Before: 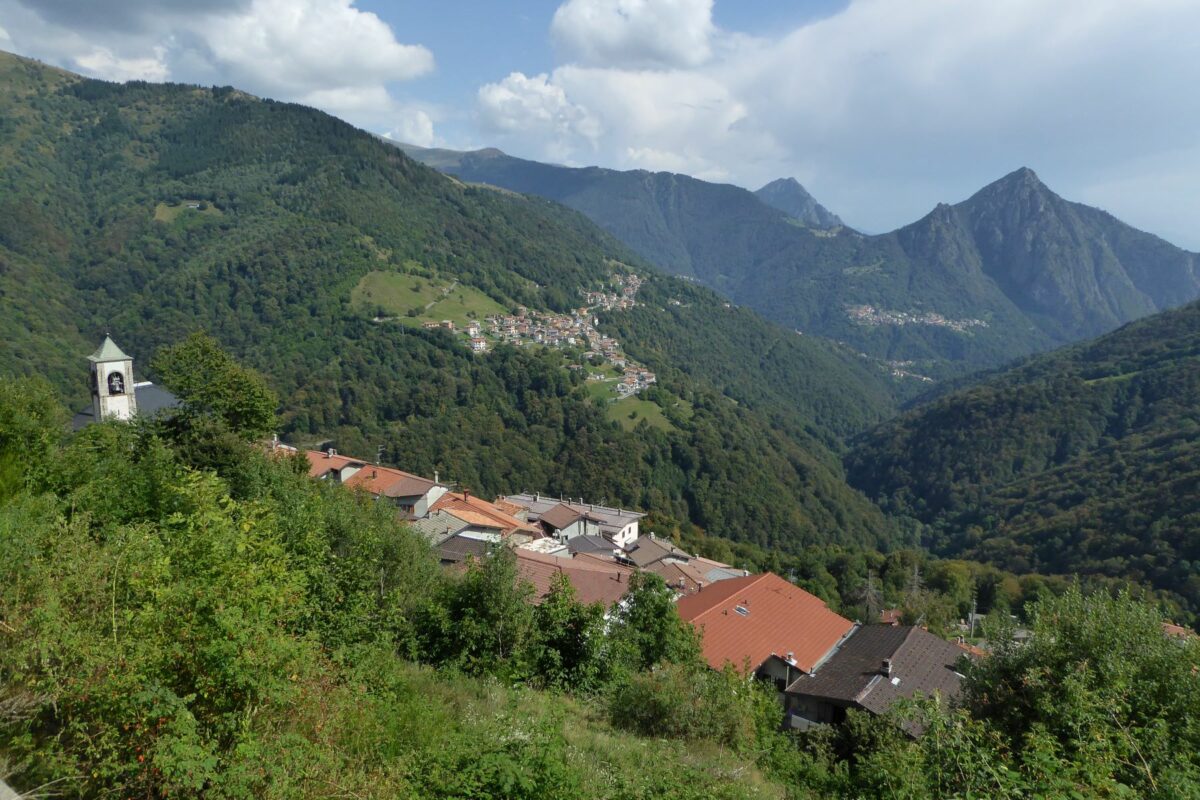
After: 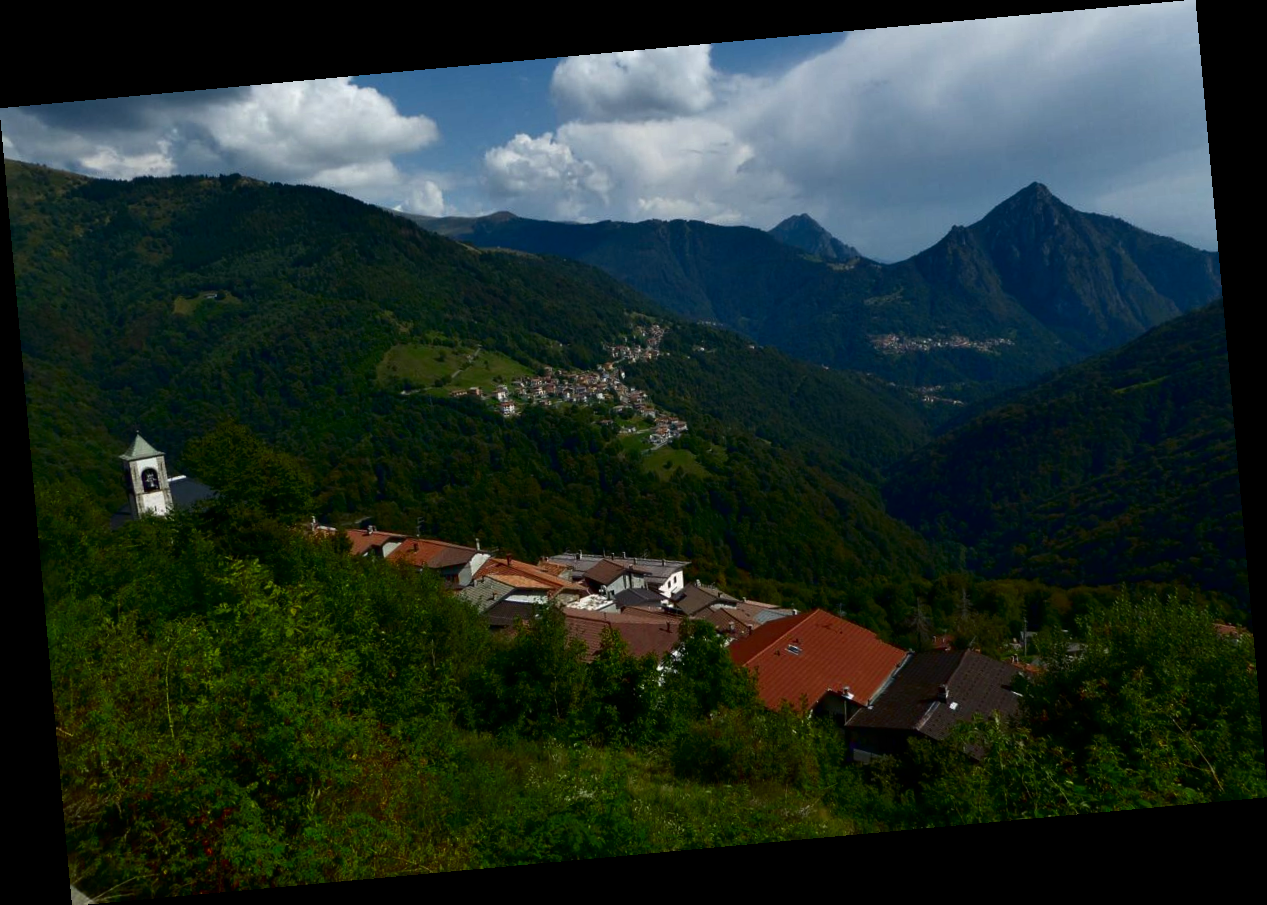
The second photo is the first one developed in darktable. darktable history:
contrast brightness saturation: contrast 0.09, brightness -0.59, saturation 0.17
rotate and perspective: rotation -5.2°, automatic cropping off
